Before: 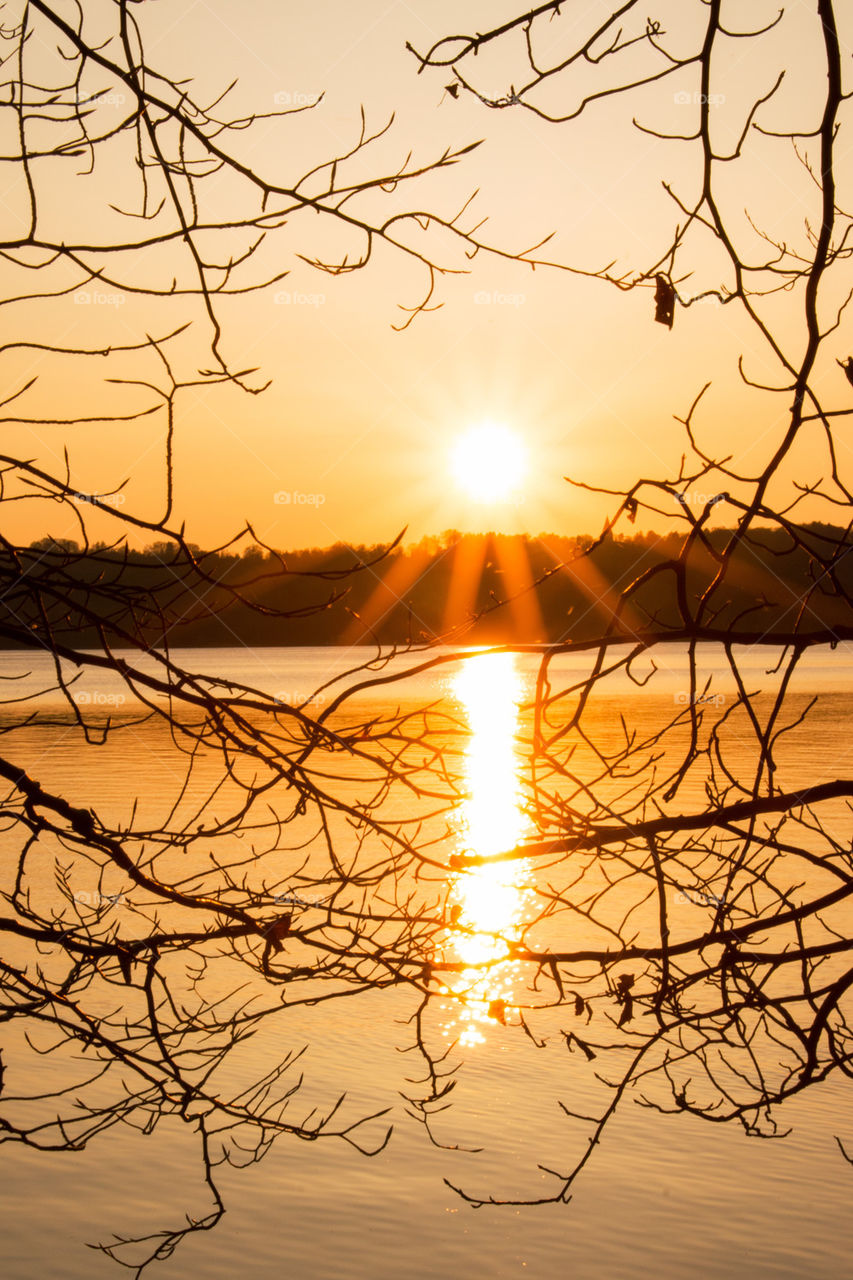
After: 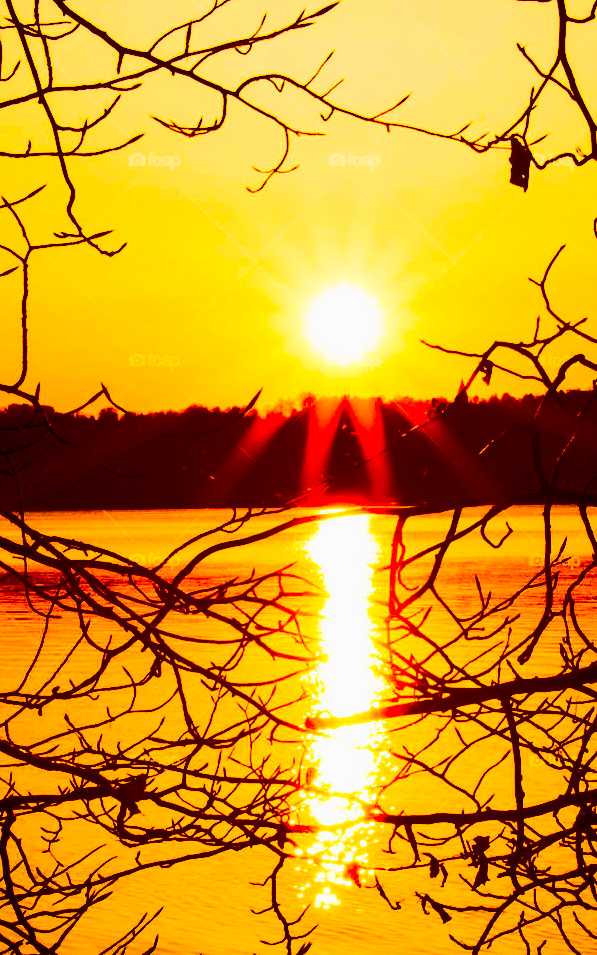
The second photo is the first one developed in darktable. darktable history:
color zones: curves: ch1 [(0, 0.513) (0.143, 0.524) (0.286, 0.511) (0.429, 0.506) (0.571, 0.503) (0.714, 0.503) (0.857, 0.508) (1, 0.513)]
crop and rotate: left 17.017%, top 10.806%, right 12.913%, bottom 14.512%
filmic rgb: black relative exposure -9.47 EV, white relative exposure 3.05 EV, threshold 5.98 EV, hardness 6.14, enable highlight reconstruction true
color balance rgb: linear chroma grading › global chroma 15.049%, perceptual saturation grading › global saturation 25.851%, global vibrance 20%
contrast brightness saturation: contrast 0.761, brightness -0.986, saturation 0.996
